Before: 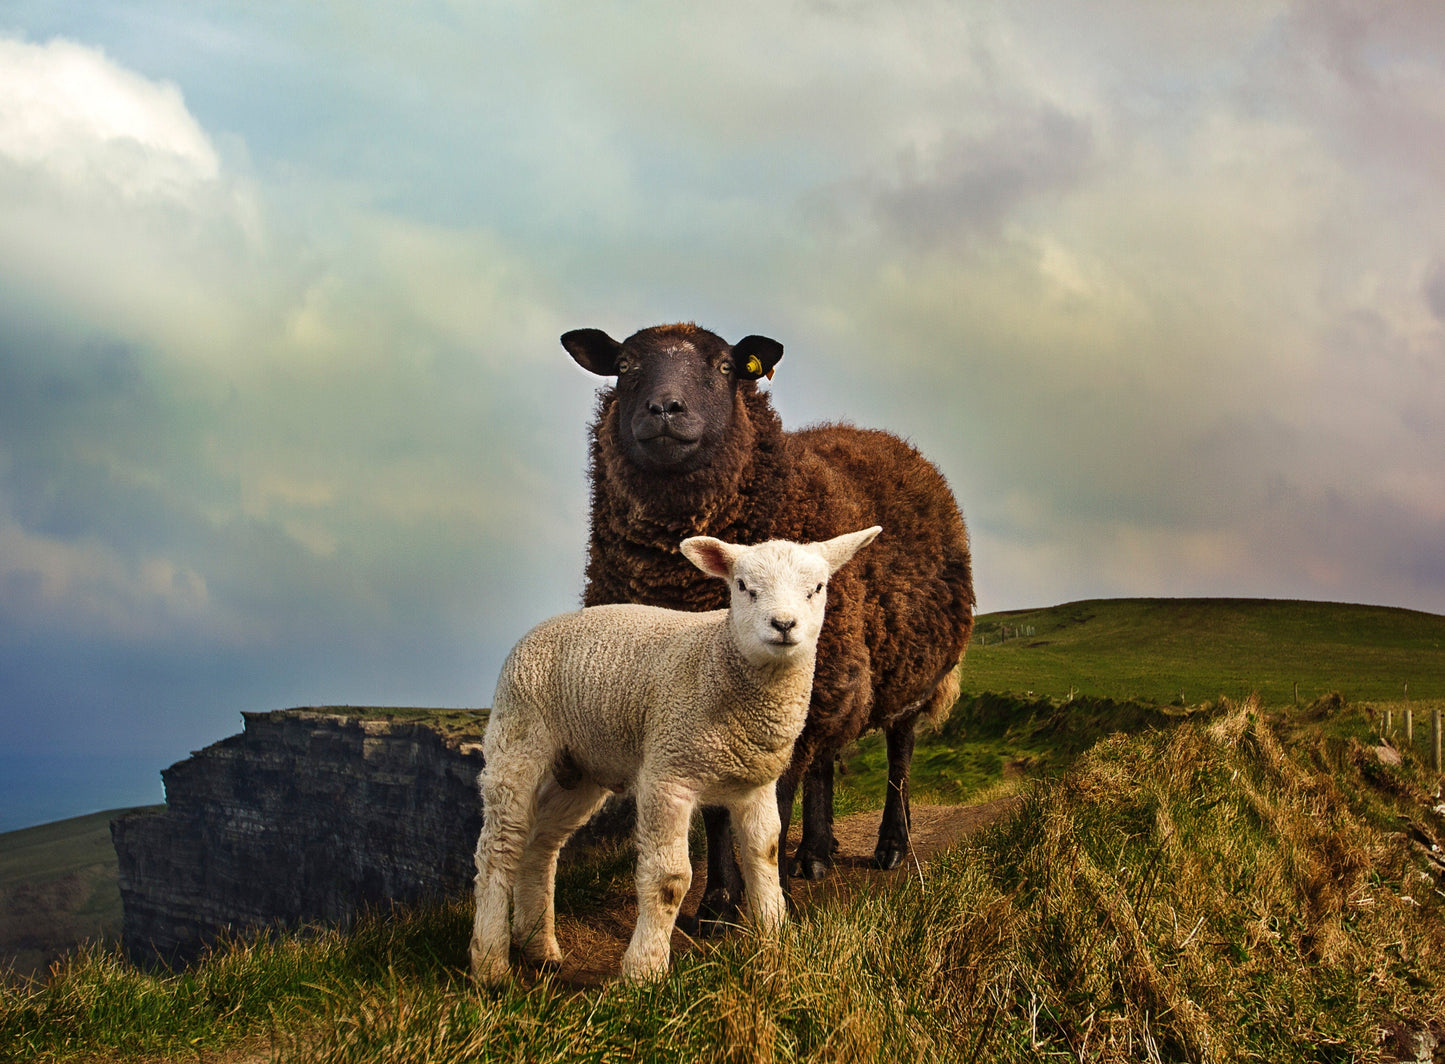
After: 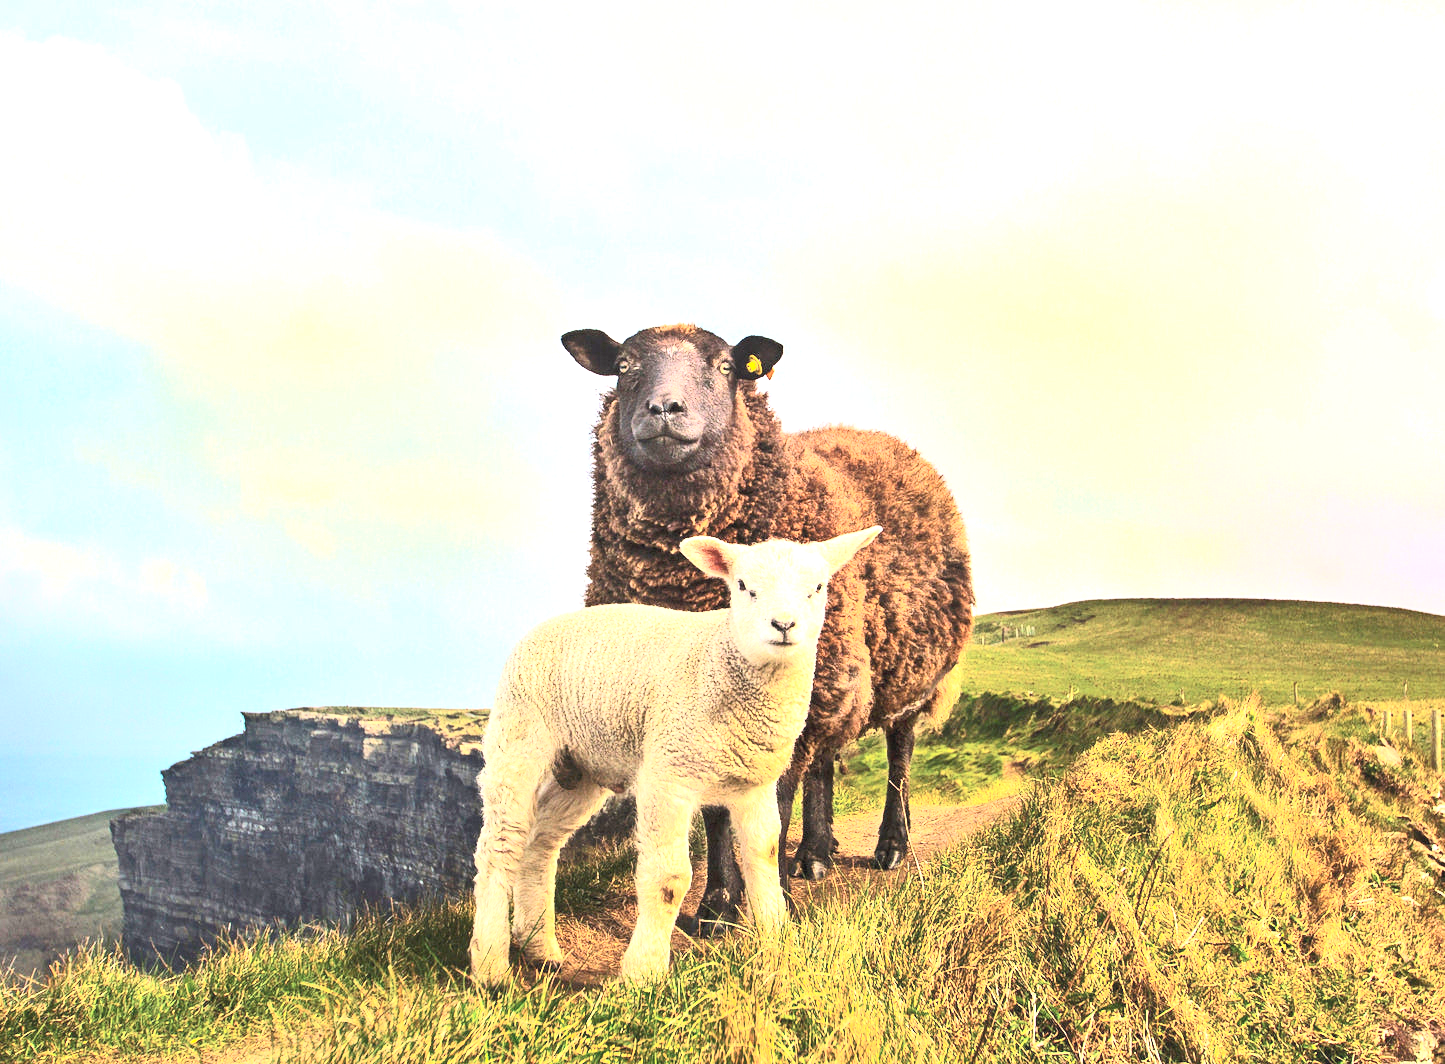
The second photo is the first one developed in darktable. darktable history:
color calibration: illuminant same as pipeline (D50), adaptation XYZ, x 0.346, y 0.358, temperature 5021.02 K
contrast brightness saturation: contrast 0.376, brightness 0.516
exposure: black level correction 0, exposure 1.915 EV, compensate highlight preservation false
